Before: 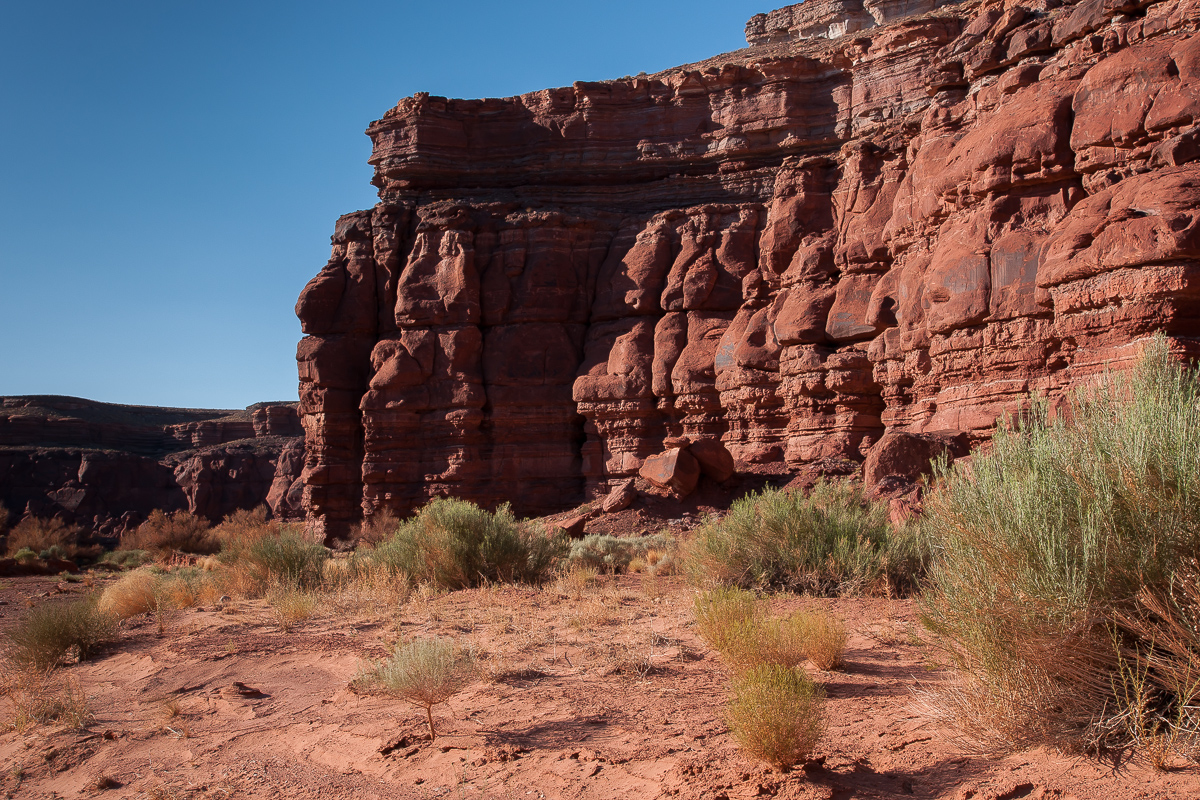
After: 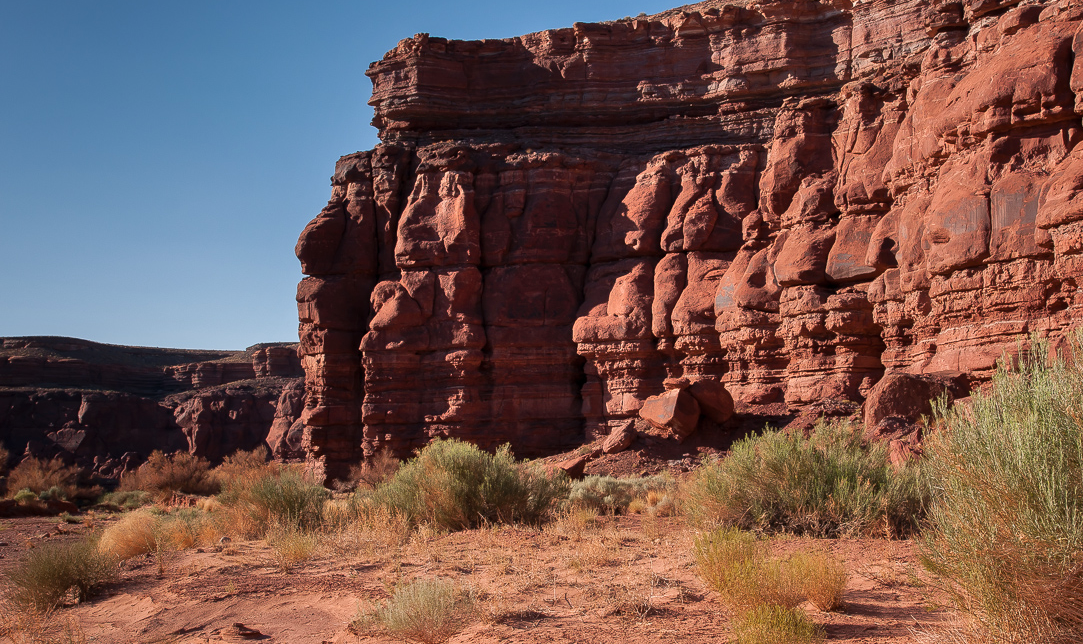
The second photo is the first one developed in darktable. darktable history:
haze removal: strength 0.009, distance 0.256, adaptive false
crop: top 7.488%, right 9.725%, bottom 11.976%
shadows and highlights: low approximation 0.01, soften with gaussian
color correction: highlights a* 3.65, highlights b* 5.12
